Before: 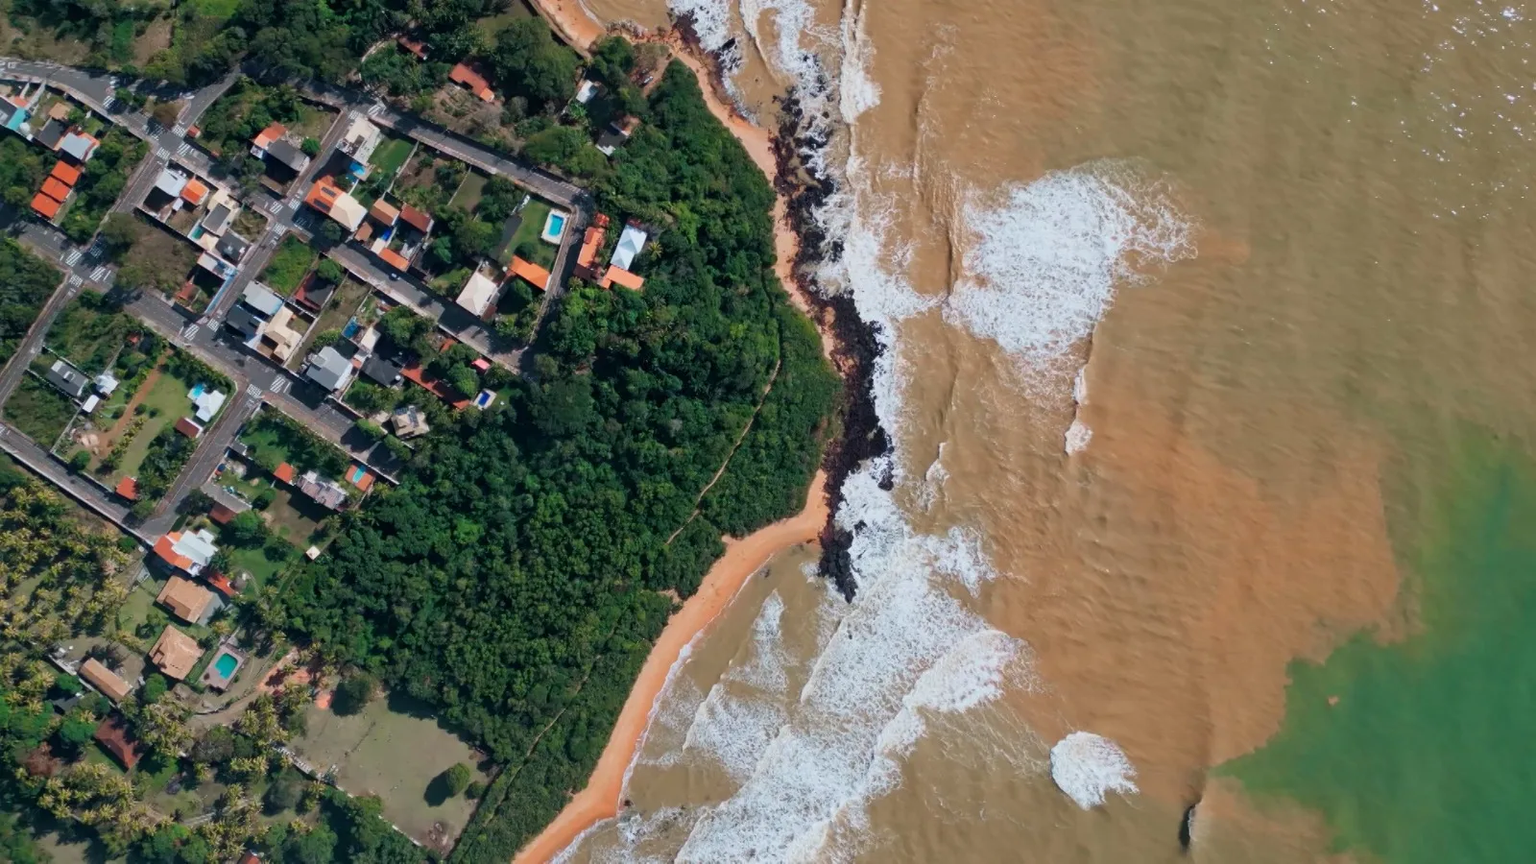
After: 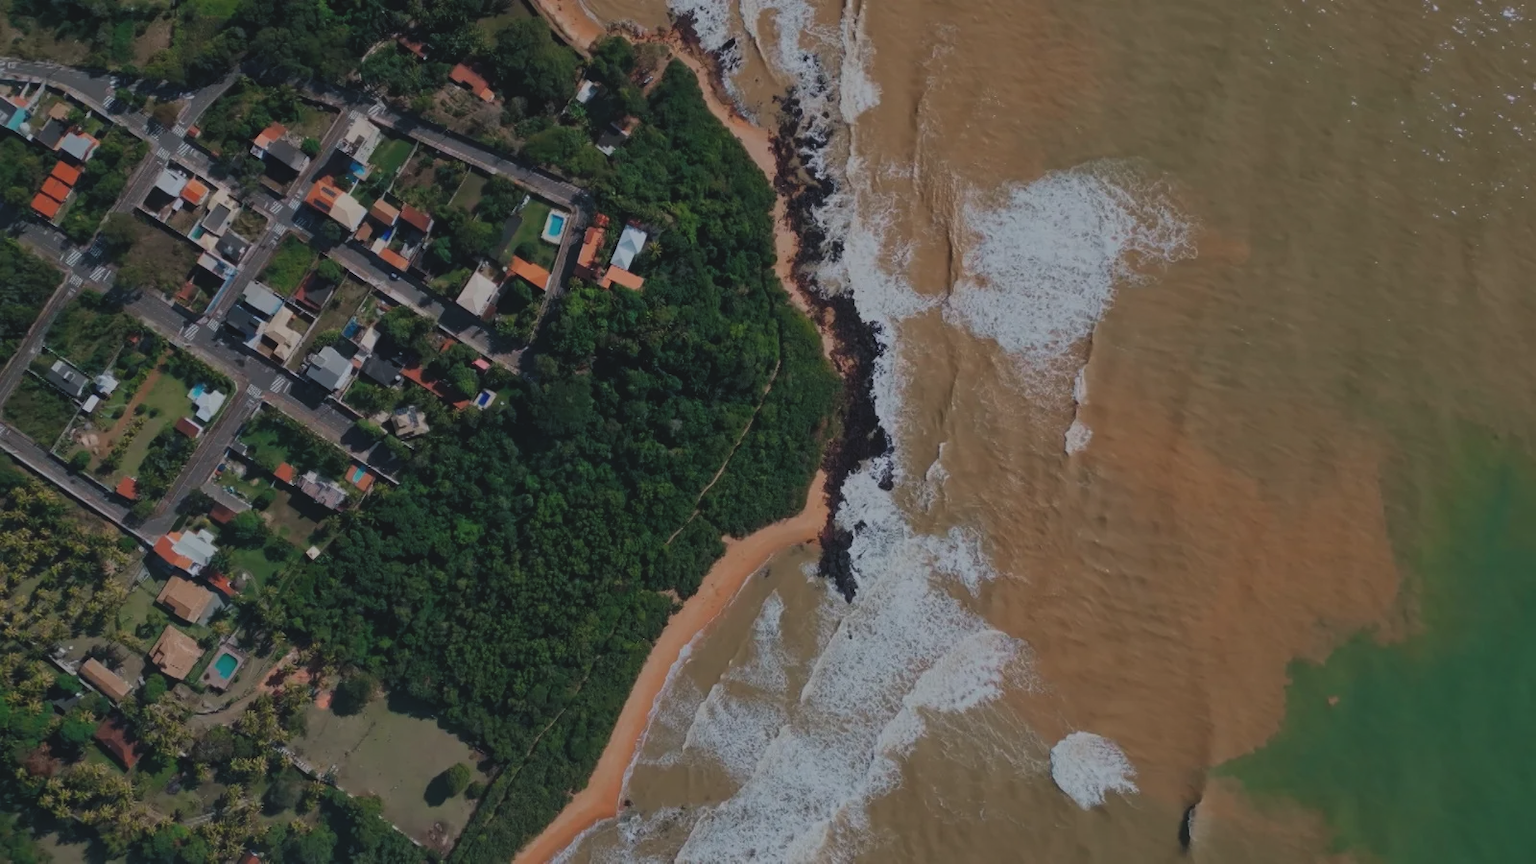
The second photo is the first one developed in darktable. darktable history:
exposure: black level correction -0.017, exposure -1.06 EV, compensate highlight preservation false
